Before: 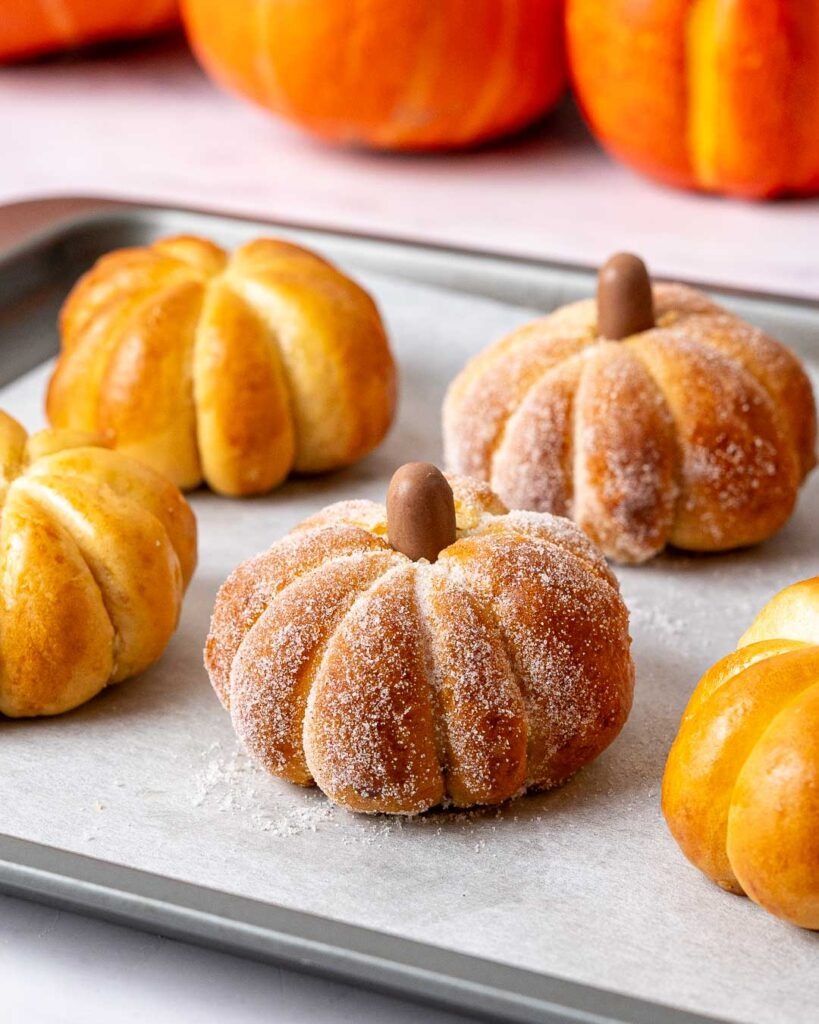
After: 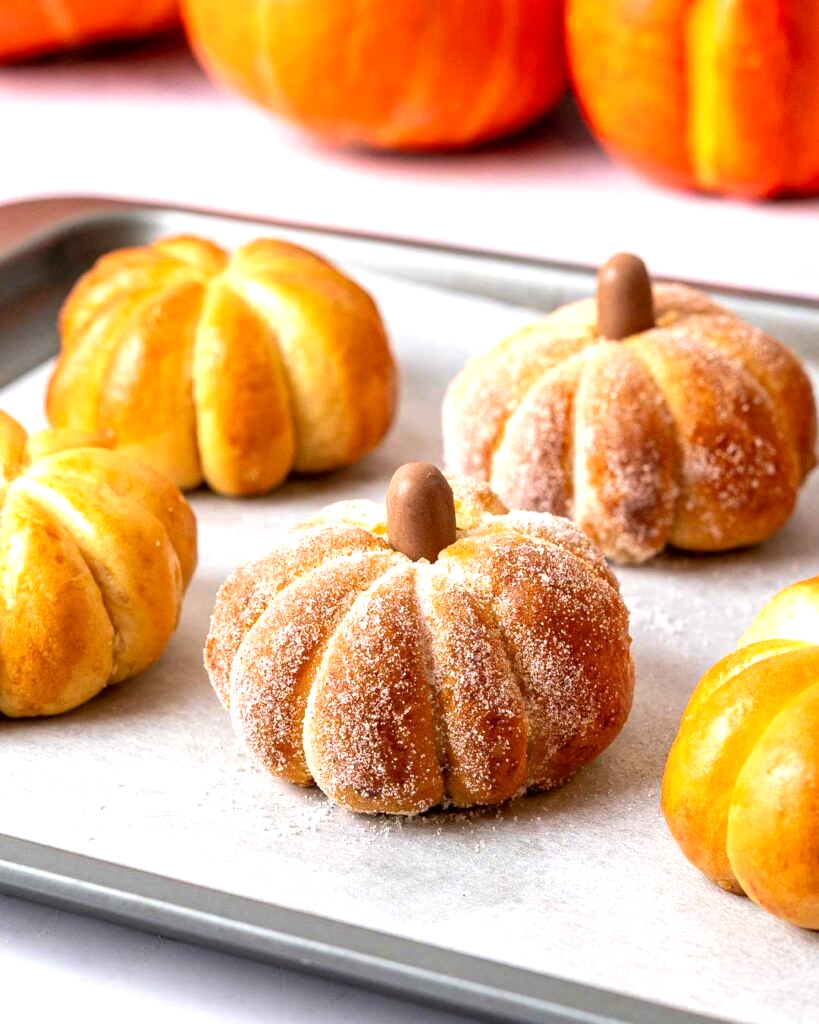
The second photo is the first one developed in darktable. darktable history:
velvia: on, module defaults
exposure: black level correction 0.001, exposure 0.5 EV, compensate exposure bias true, compensate highlight preservation false
